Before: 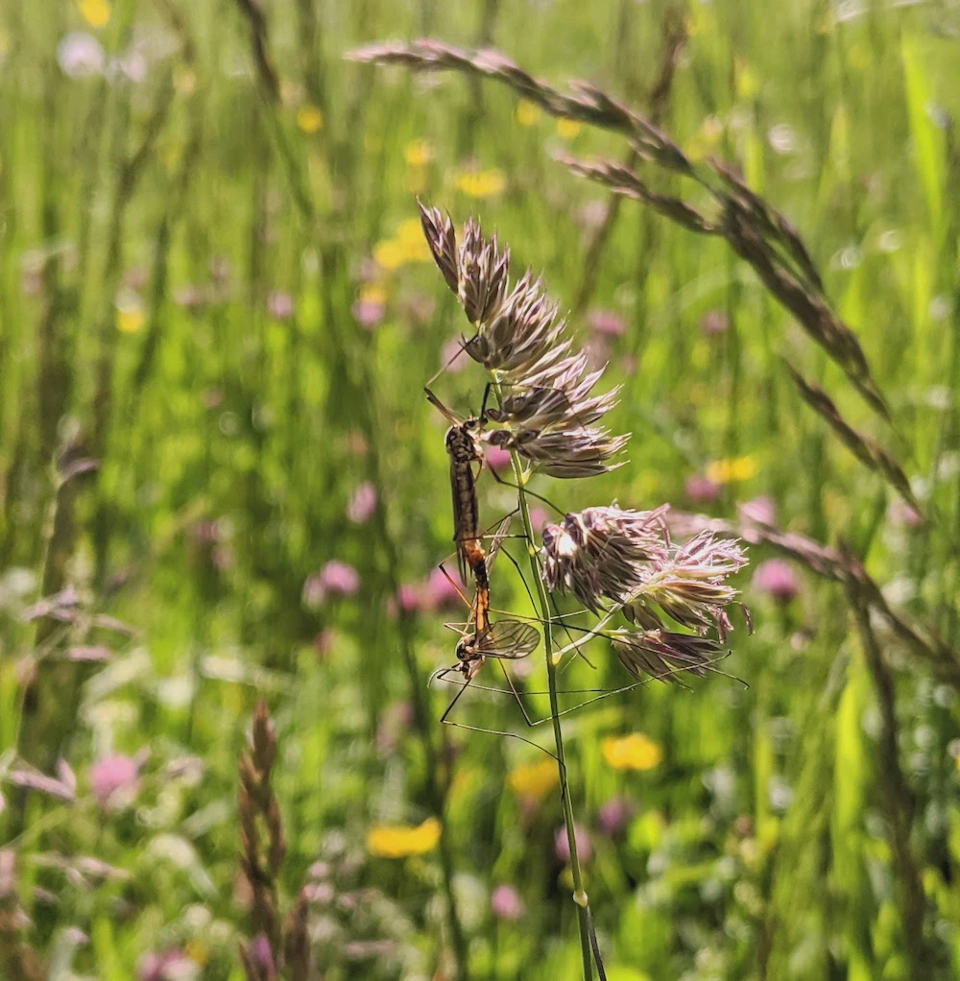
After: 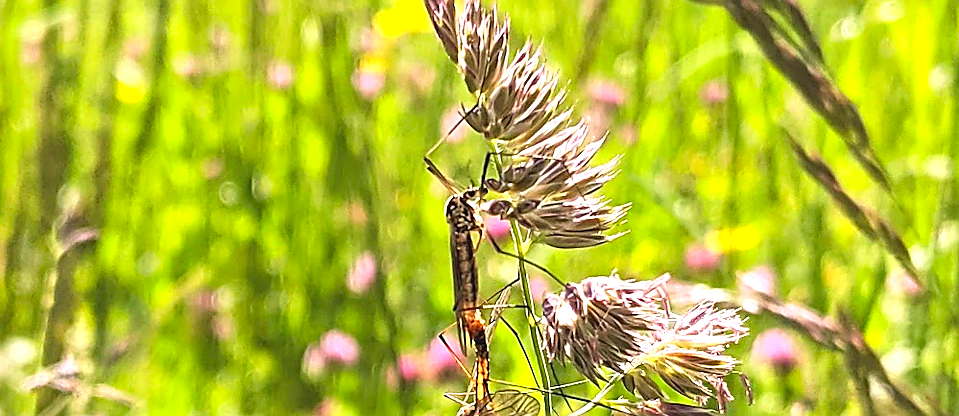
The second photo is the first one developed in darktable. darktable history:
exposure: black level correction 0, exposure 1.107 EV, compensate highlight preservation false
contrast brightness saturation: contrast 0.087, saturation 0.28
crop and rotate: top 23.608%, bottom 33.975%
sharpen: radius 1.414, amount 1.265, threshold 0.766
